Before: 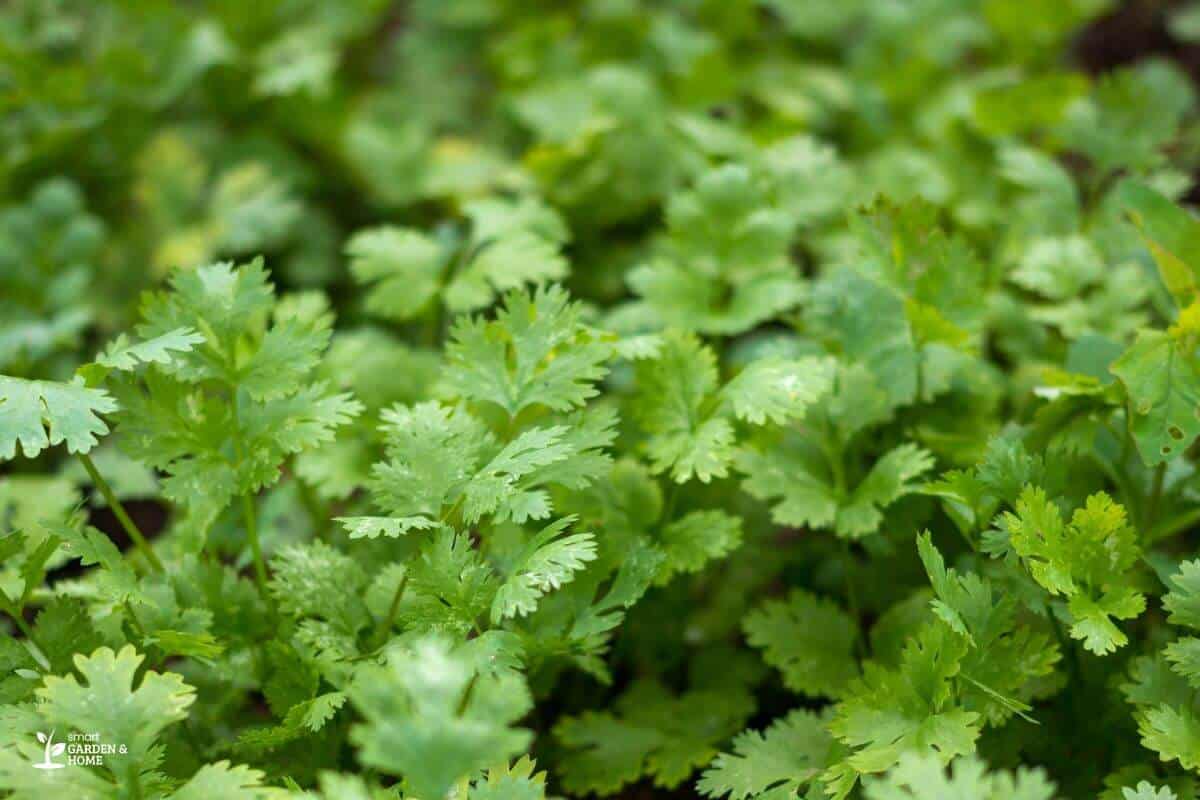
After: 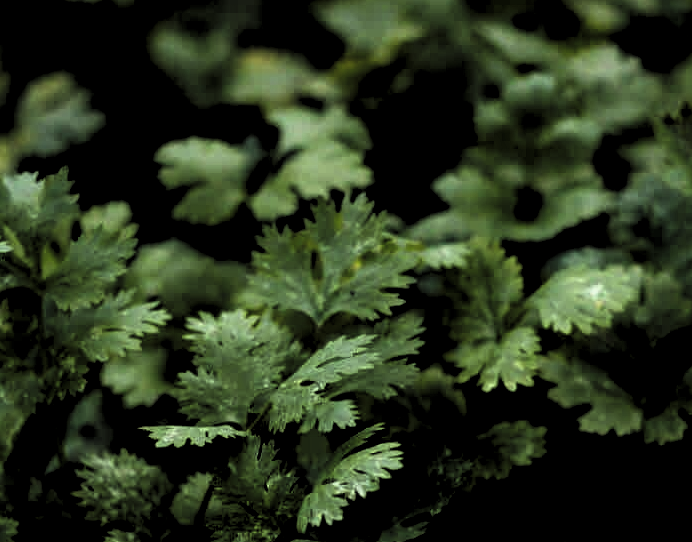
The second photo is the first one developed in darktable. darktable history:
crop: left 16.245%, top 11.422%, right 26.046%, bottom 20.744%
levels: levels [0.514, 0.759, 1]
